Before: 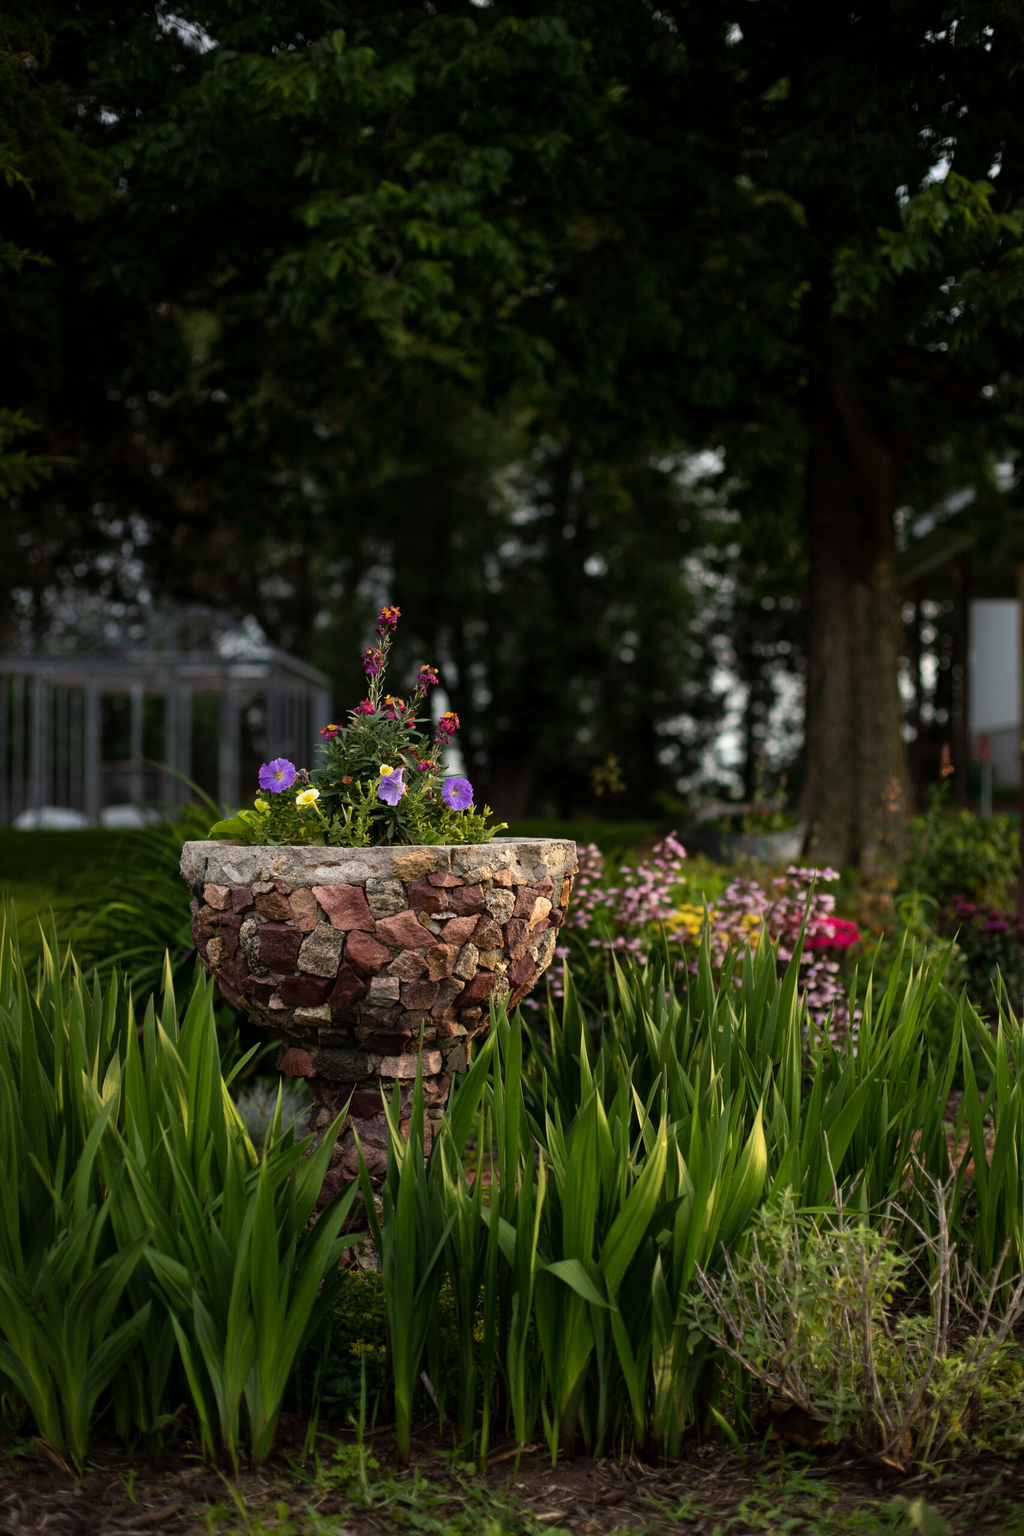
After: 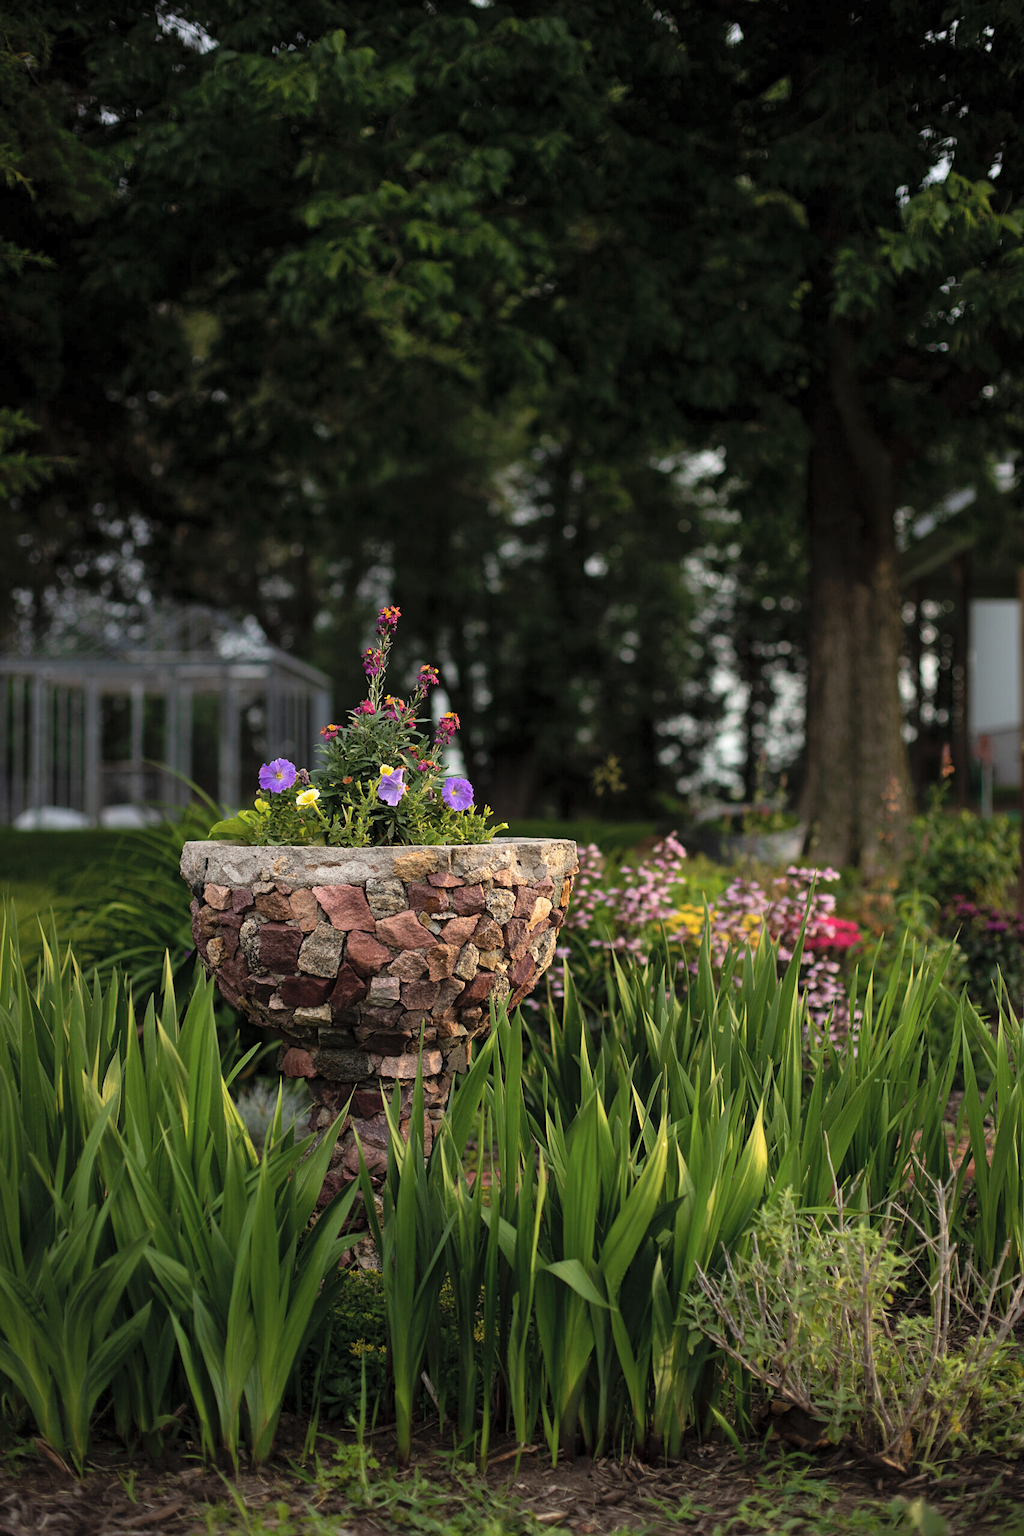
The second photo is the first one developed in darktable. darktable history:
contrast brightness saturation: brightness 0.15
sharpen: amount 0.2
